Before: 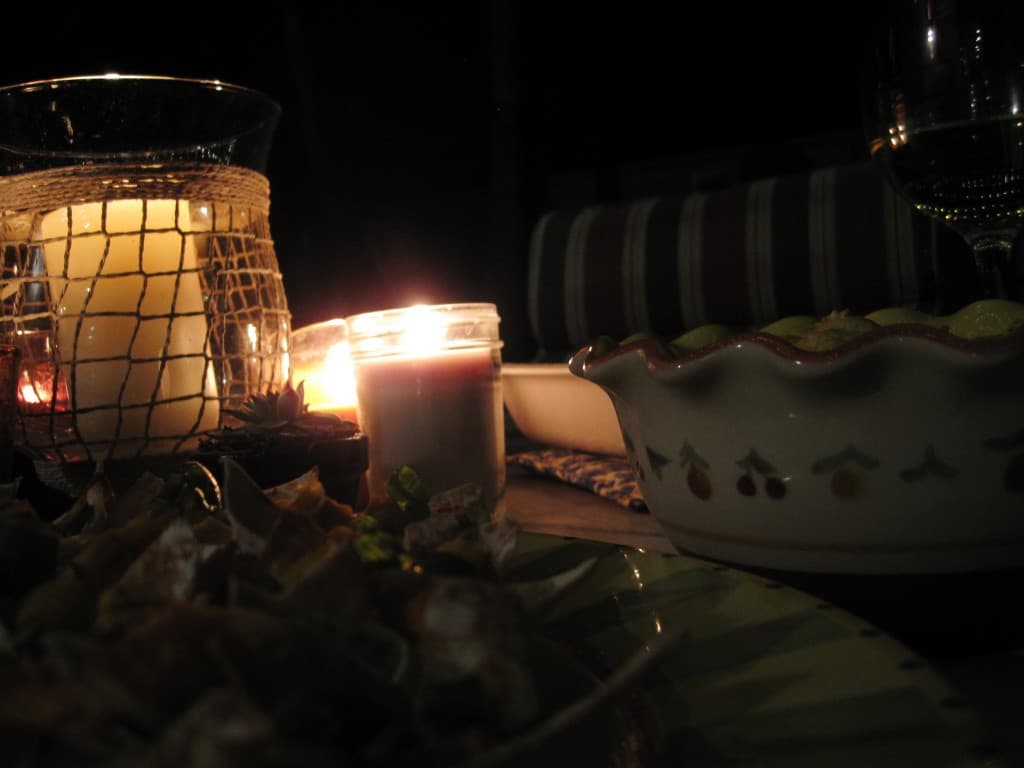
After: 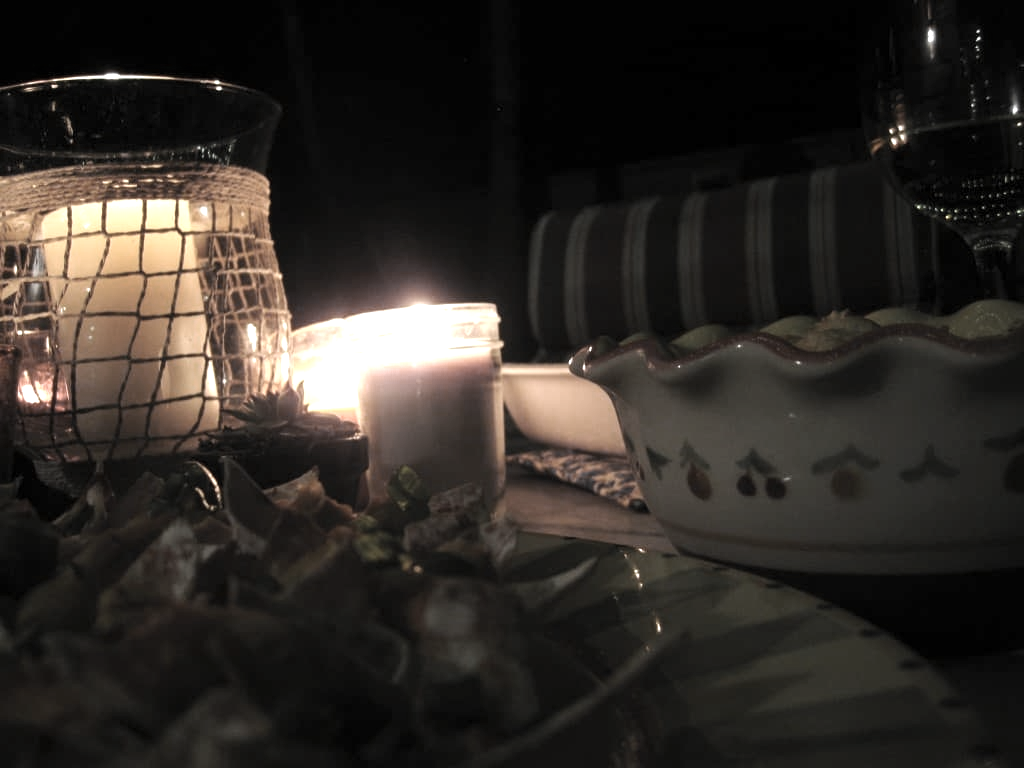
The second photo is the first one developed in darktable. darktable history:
exposure: exposure 1 EV, compensate highlight preservation false
color zones: curves: ch0 [(0, 0.613) (0.01, 0.613) (0.245, 0.448) (0.498, 0.529) (0.642, 0.665) (0.879, 0.777) (0.99, 0.613)]; ch1 [(0, 0.035) (0.121, 0.189) (0.259, 0.197) (0.415, 0.061) (0.589, 0.022) (0.732, 0.022) (0.857, 0.026) (0.991, 0.053)]
